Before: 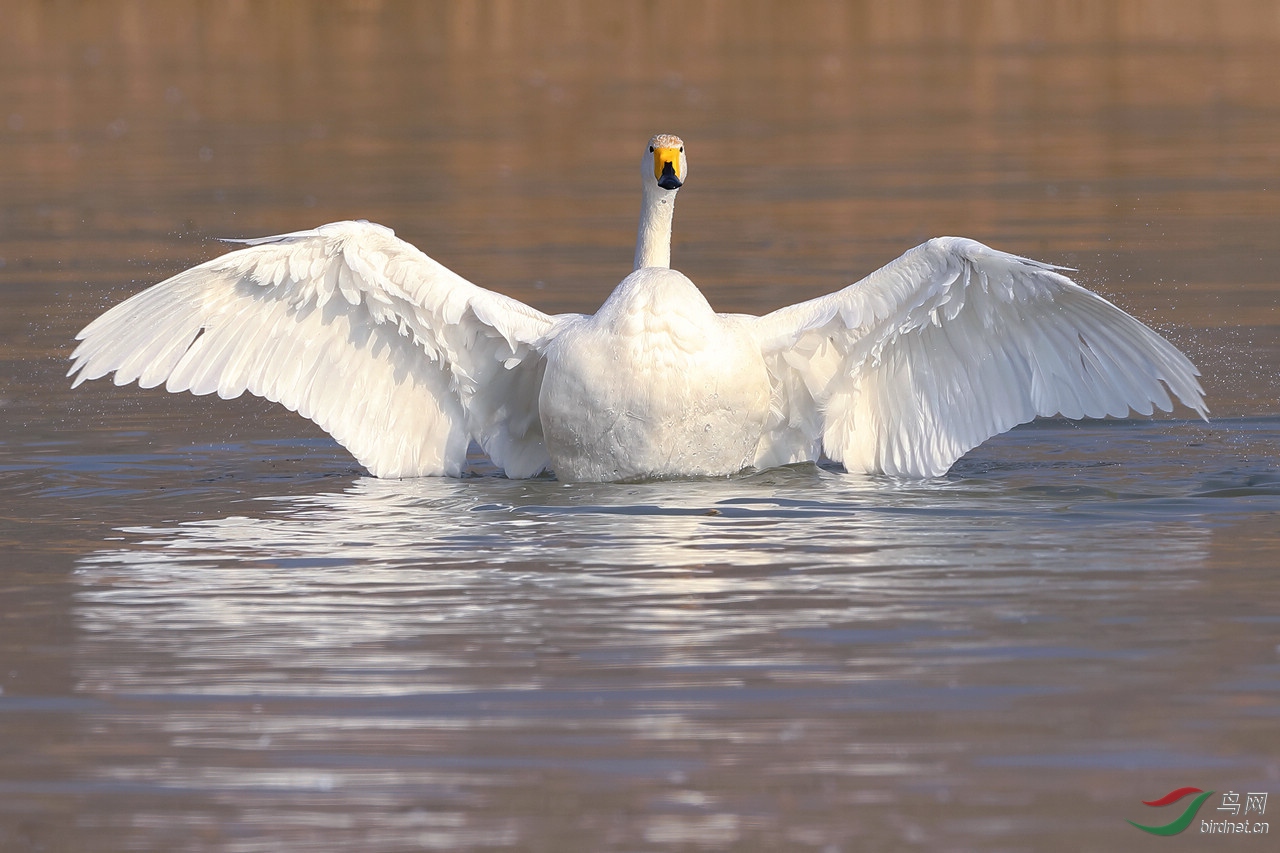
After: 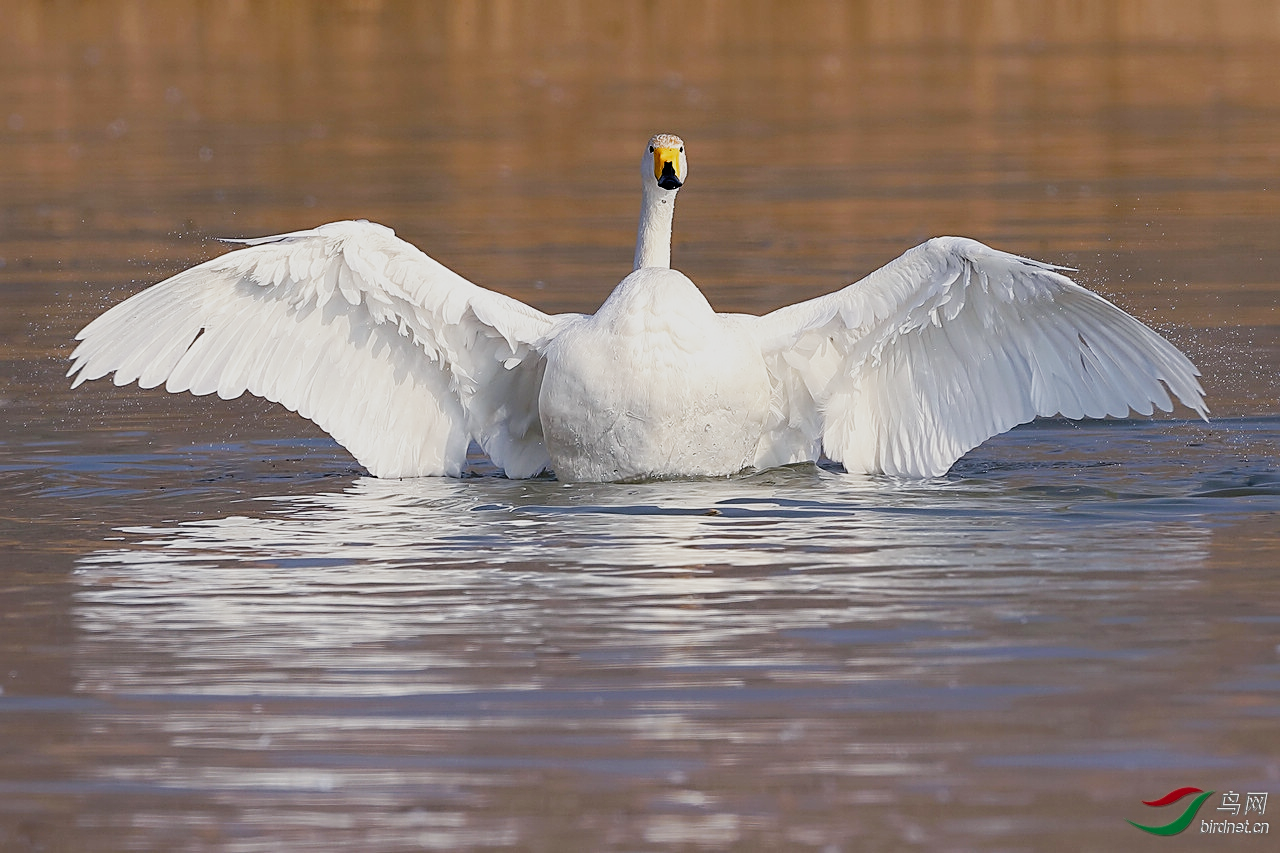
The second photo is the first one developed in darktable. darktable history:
sharpen: on, module defaults
filmic rgb: black relative exposure -7.65 EV, white relative exposure 4.56 EV, hardness 3.61, contrast 1.259, add noise in highlights 0.001, preserve chrominance no, color science v4 (2020)
